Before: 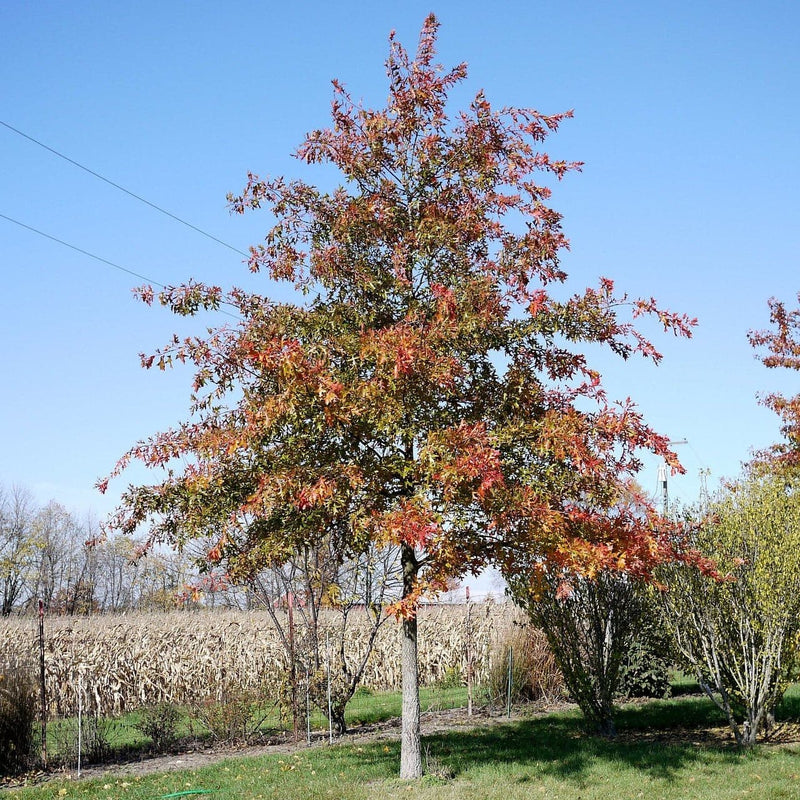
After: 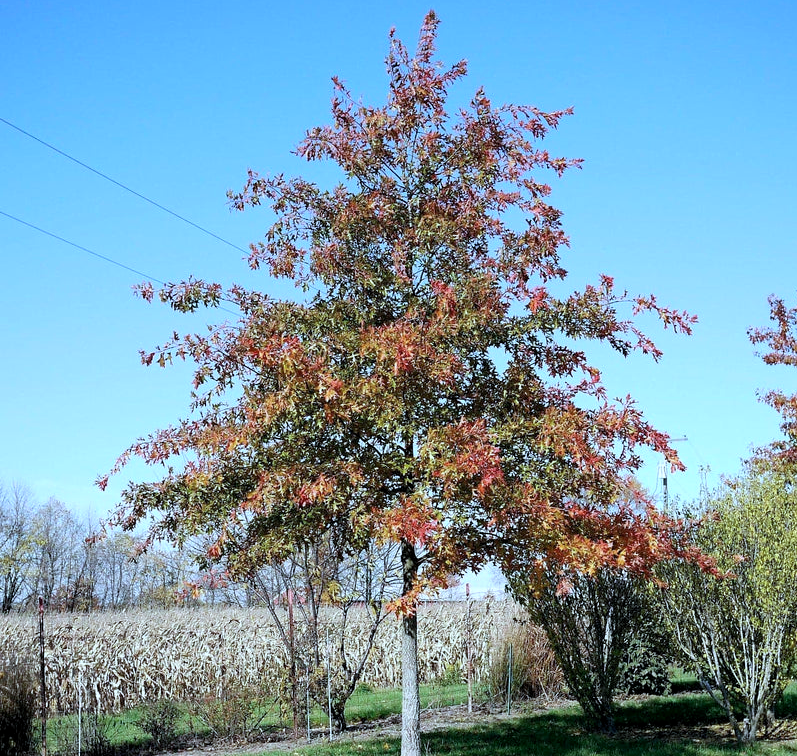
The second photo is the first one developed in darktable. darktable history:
levels: levels [0.016, 0.492, 0.969]
crop: top 0.448%, right 0.264%, bottom 5.045%
color calibration: illuminant Planckian (black body), x 0.378, y 0.375, temperature 4065 K
exposure: black level correction 0.001, compensate highlight preservation false
